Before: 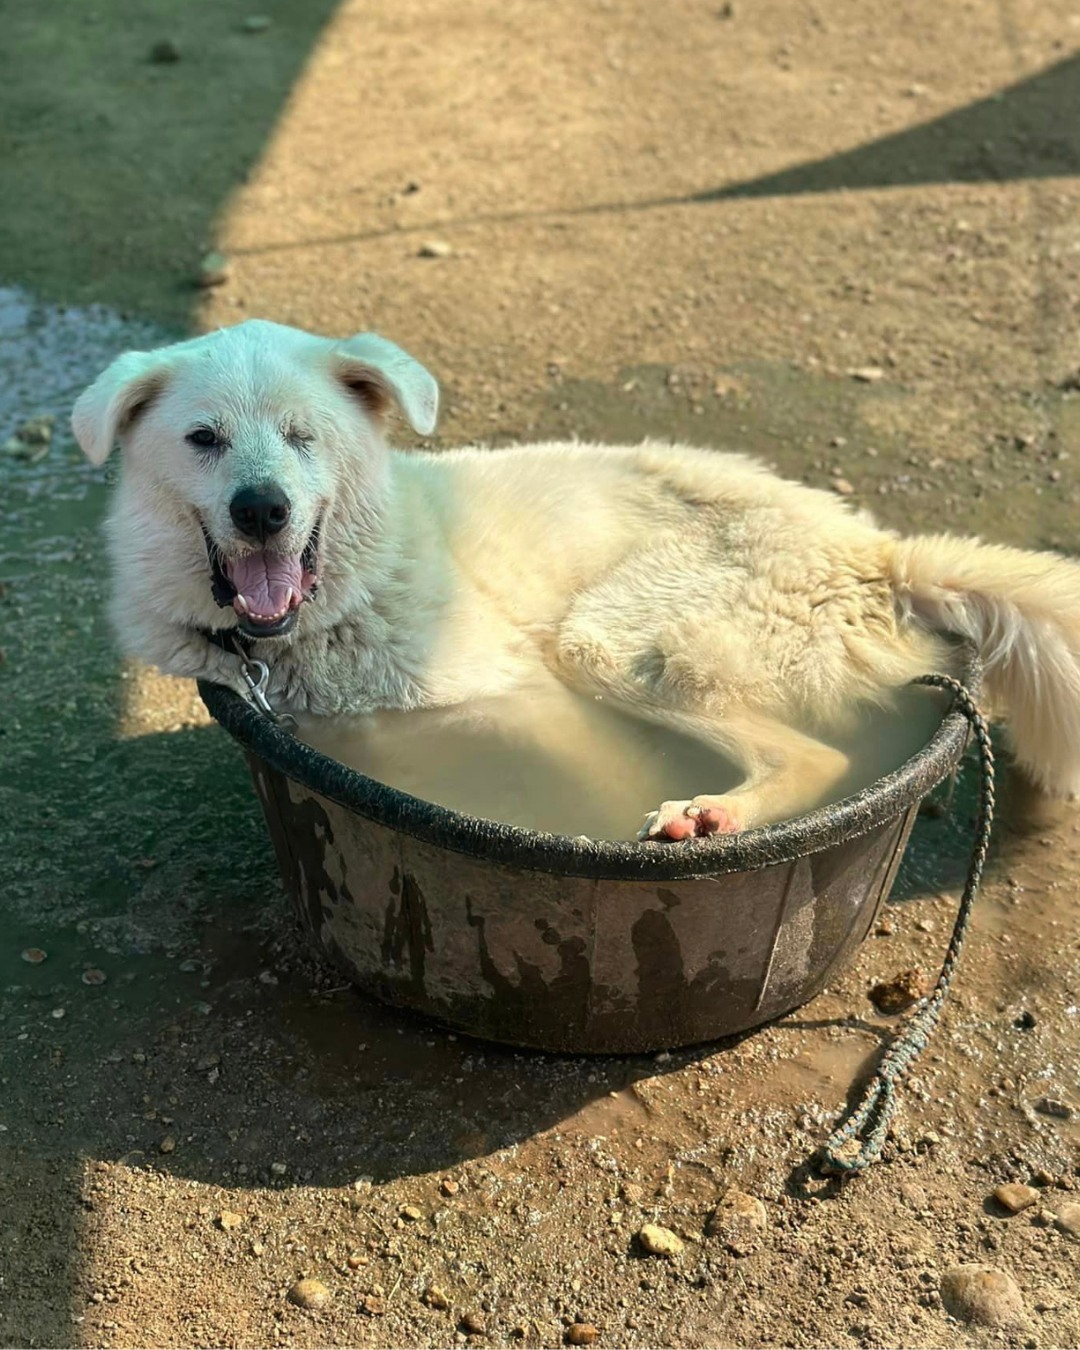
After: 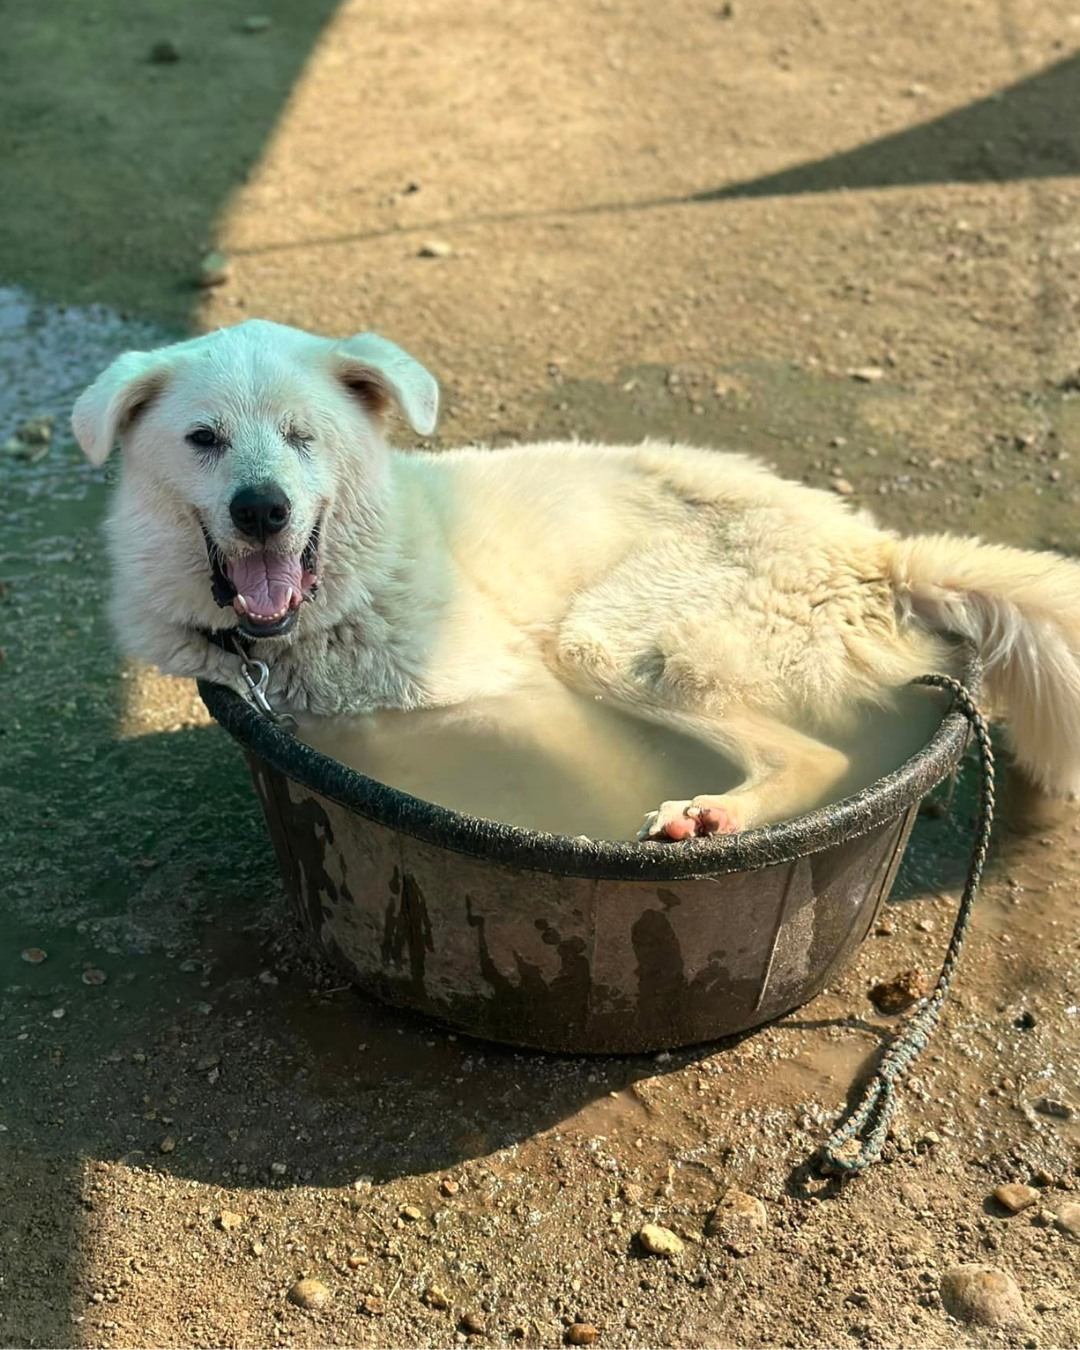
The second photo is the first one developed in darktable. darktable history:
shadows and highlights: shadows -0.927, highlights 40.75
